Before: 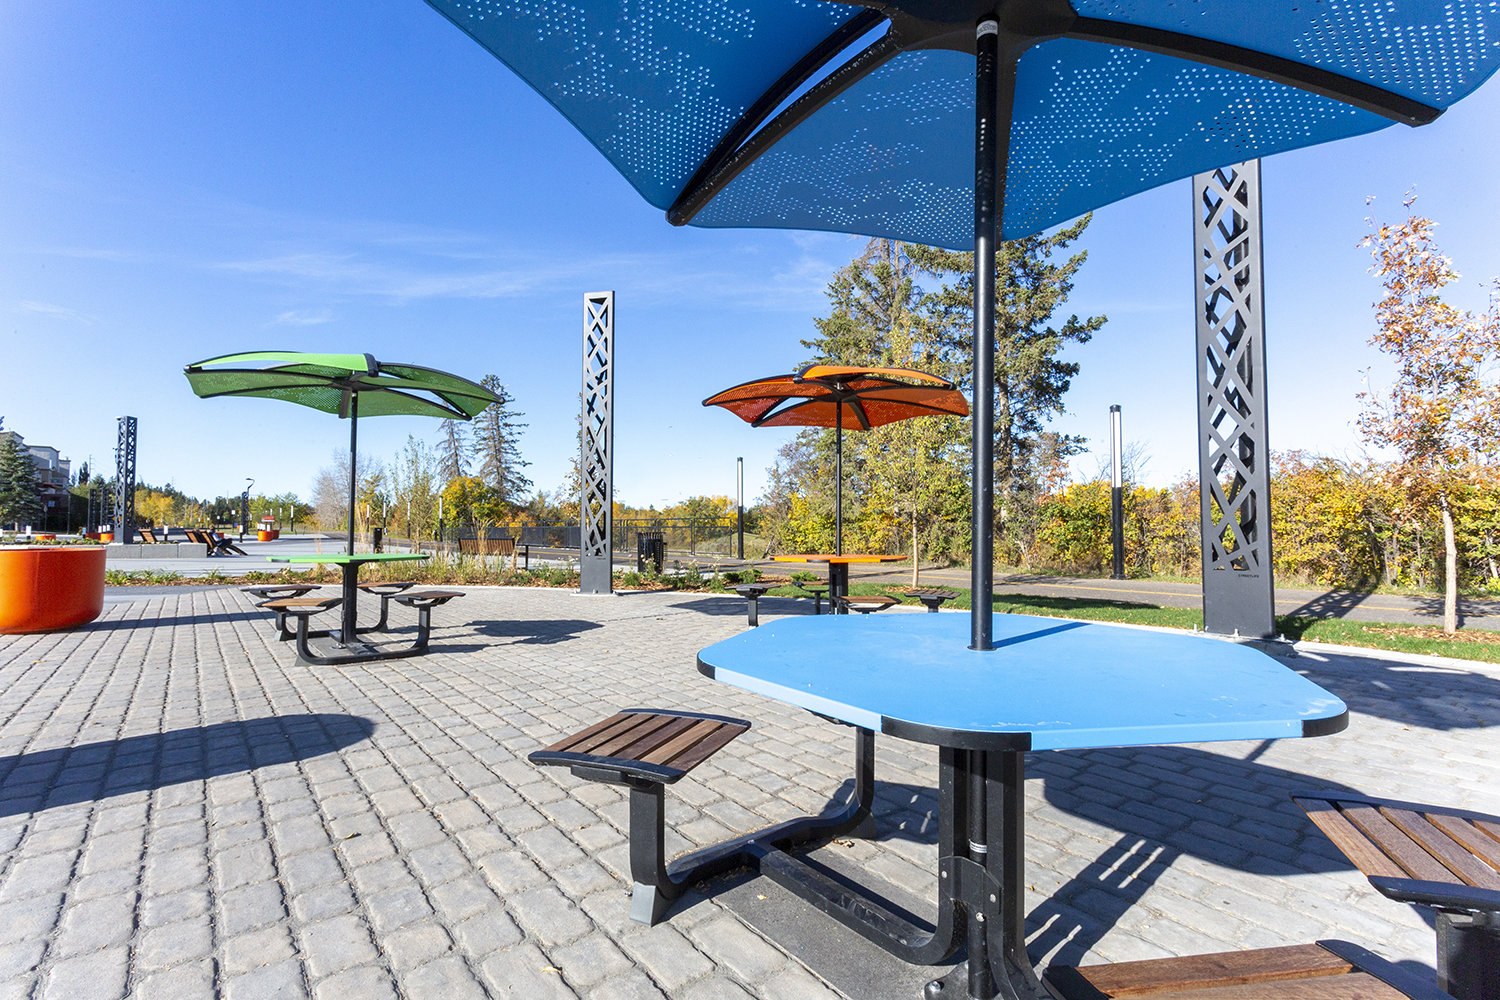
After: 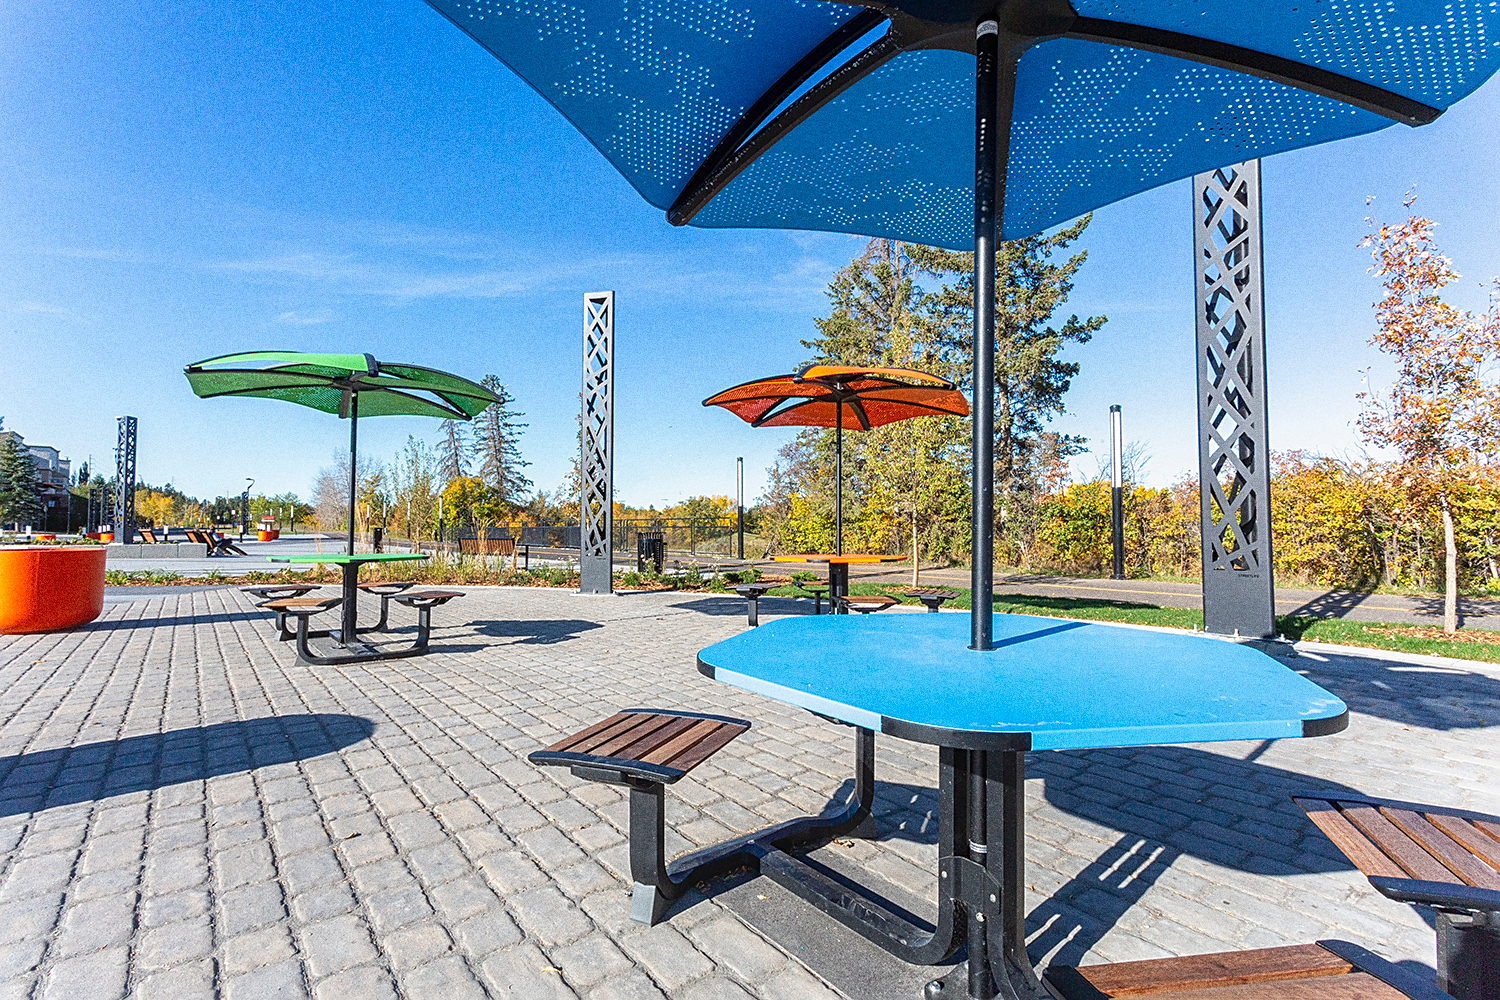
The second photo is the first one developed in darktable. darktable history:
grain: coarseness 0.09 ISO, strength 40%
local contrast: detail 110%
sharpen: on, module defaults
